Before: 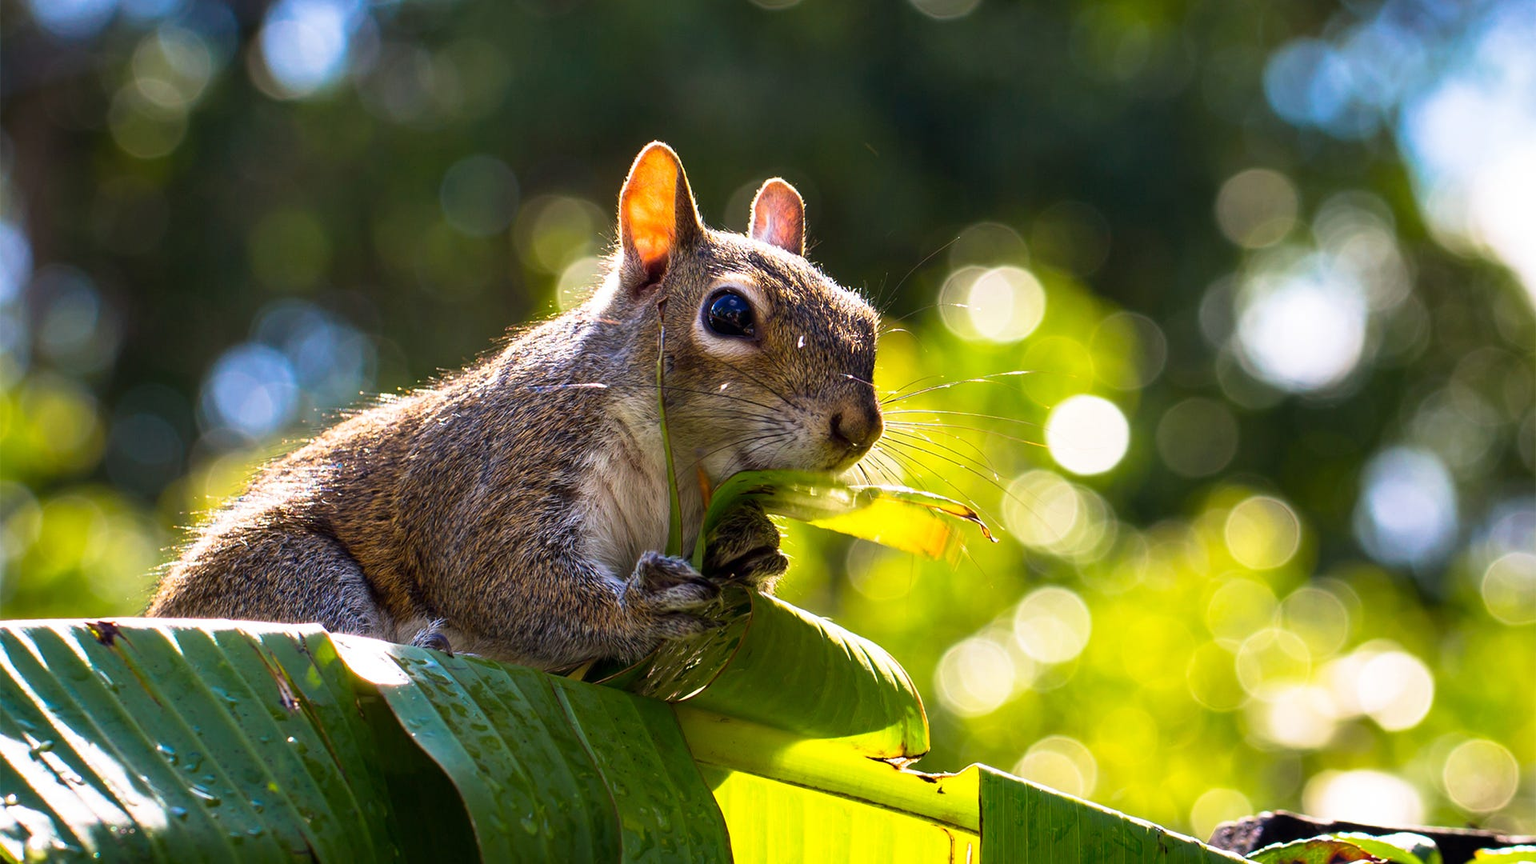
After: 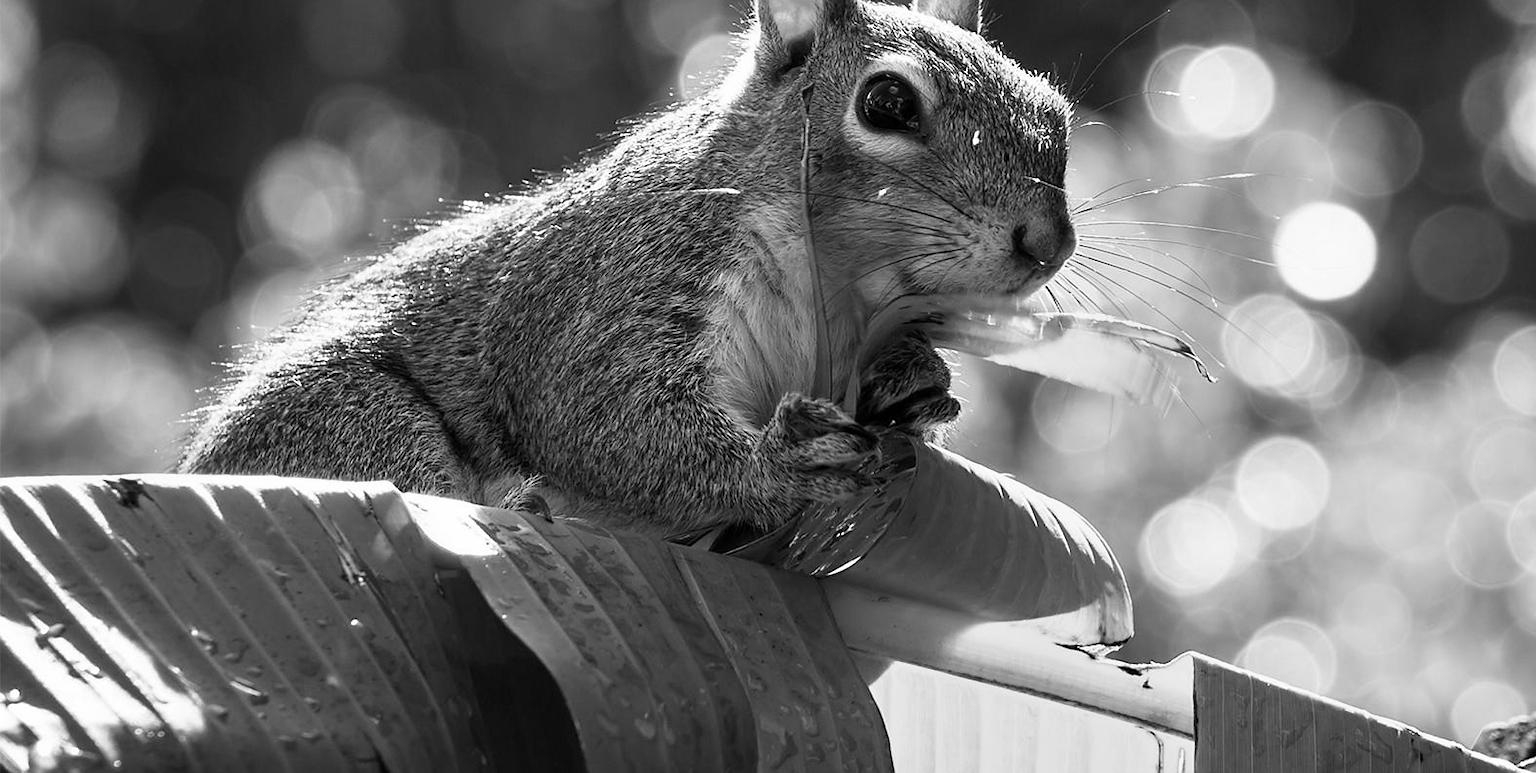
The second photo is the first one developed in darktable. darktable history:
monochrome: on, module defaults
color balance rgb: perceptual saturation grading › global saturation 20%, global vibrance 20%
sharpen: radius 1, threshold 1
crop: top 26.531%, right 17.959%
